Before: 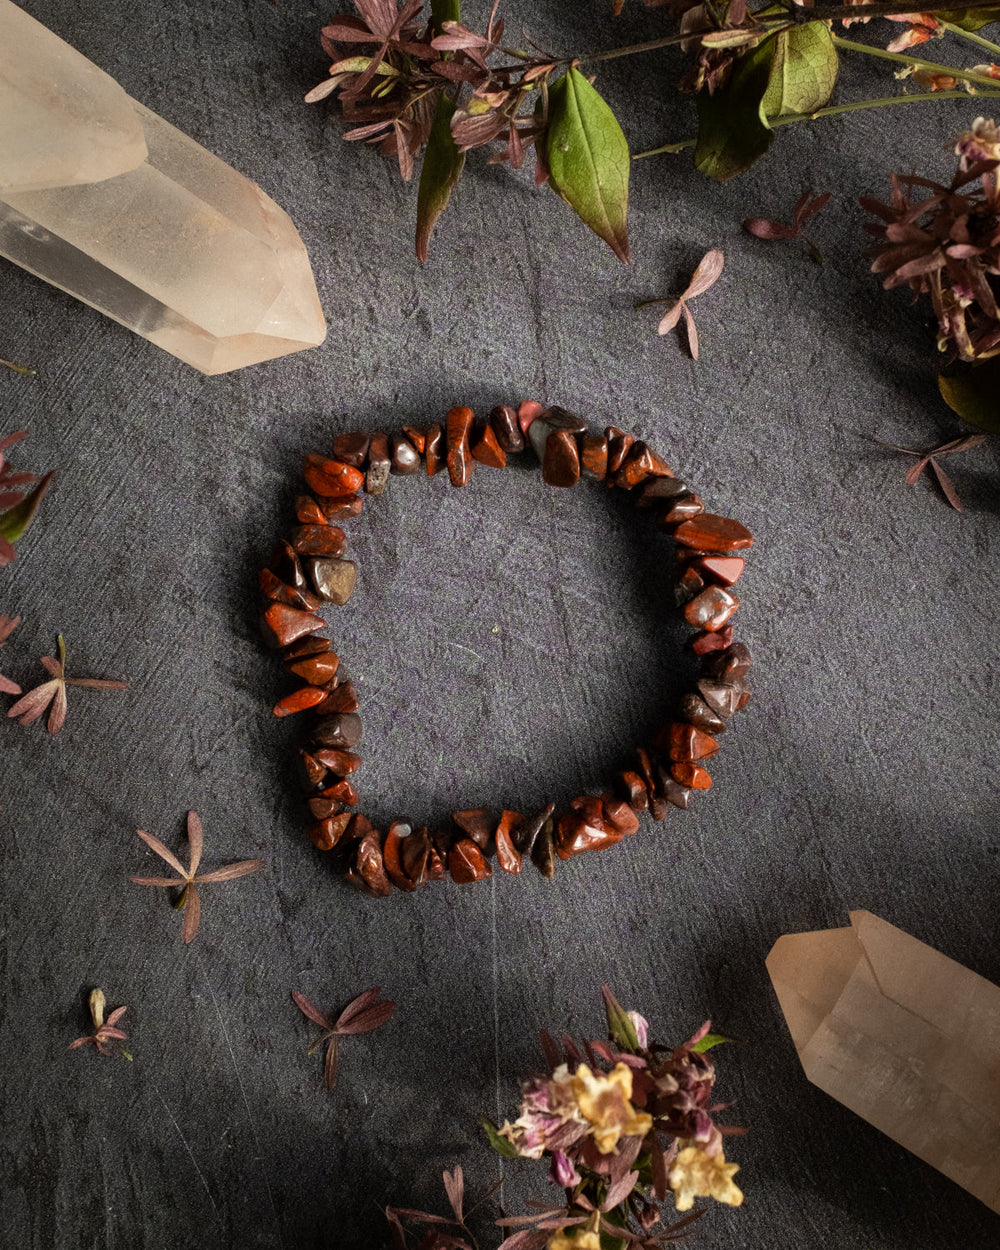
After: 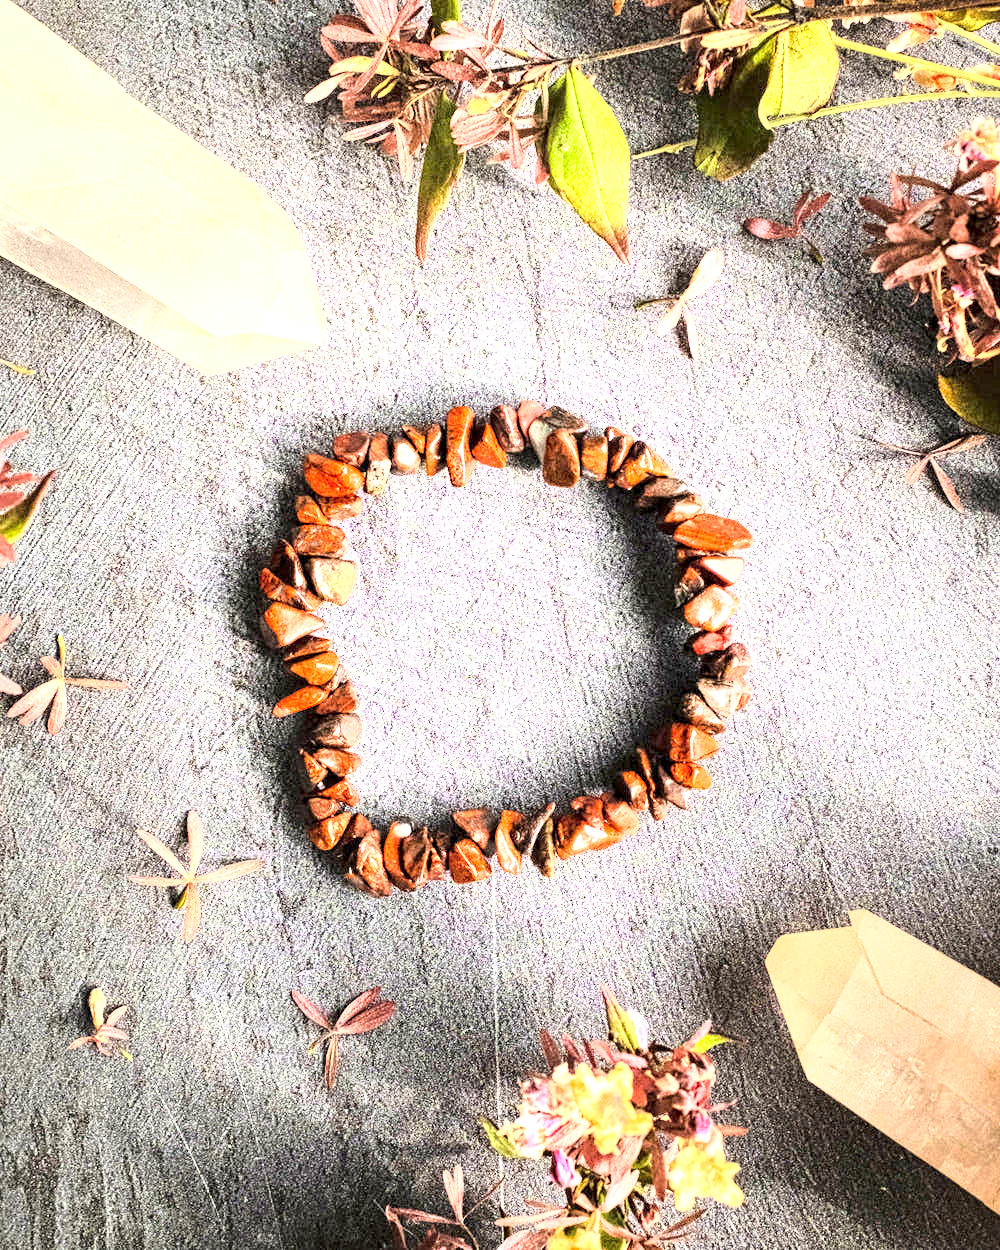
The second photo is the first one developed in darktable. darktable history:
color zones: curves: ch0 [(0, 0.5) (0.143, 0.5) (0.286, 0.5) (0.429, 0.5) (0.571, 0.5) (0.714, 0.476) (0.857, 0.5) (1, 0.5)]; ch2 [(0, 0.5) (0.143, 0.5) (0.286, 0.5) (0.429, 0.5) (0.571, 0.5) (0.714, 0.487) (0.857, 0.5) (1, 0.5)], mix 25.16%
contrast equalizer: y [[0.5, 0.5, 0.5, 0.539, 0.64, 0.611], [0.5 ×6], [0.5 ×6], [0 ×6], [0 ×6]]
exposure: exposure 2.916 EV, compensate exposure bias true, compensate highlight preservation false
shadows and highlights: shadows 25.85, highlights -23.8
base curve: curves: ch0 [(0, 0) (0.028, 0.03) (0.121, 0.232) (0.46, 0.748) (0.859, 0.968) (1, 1)]
